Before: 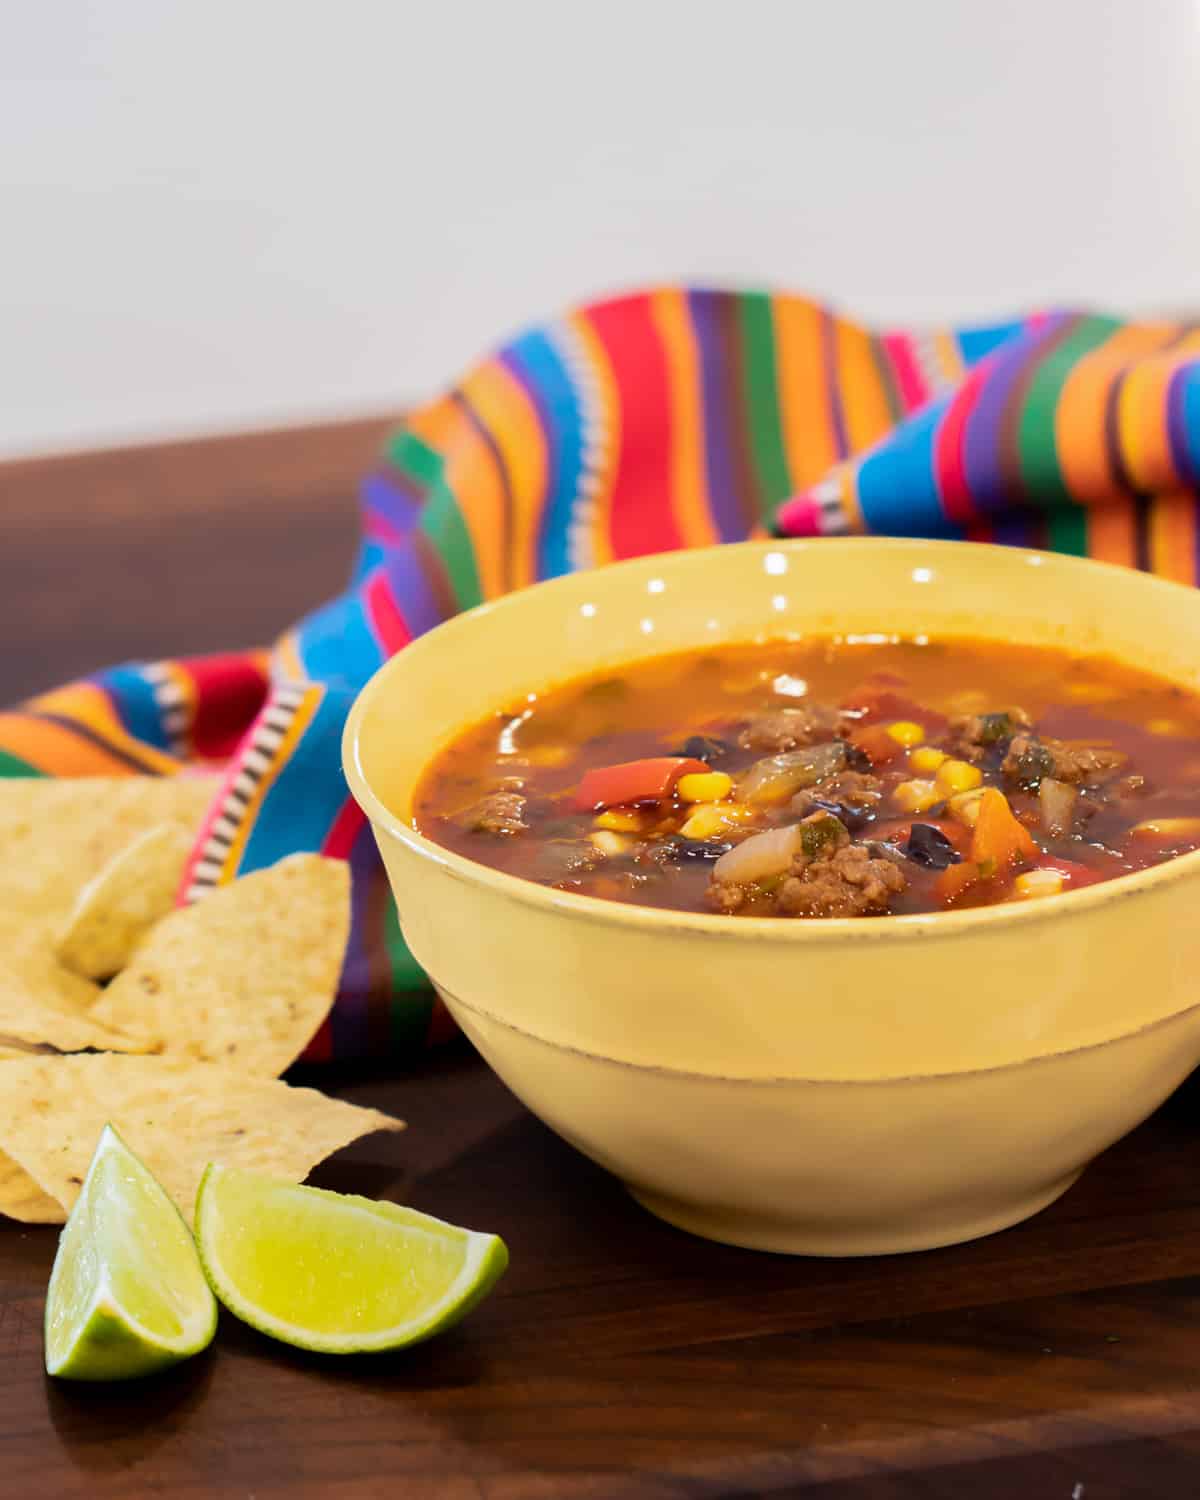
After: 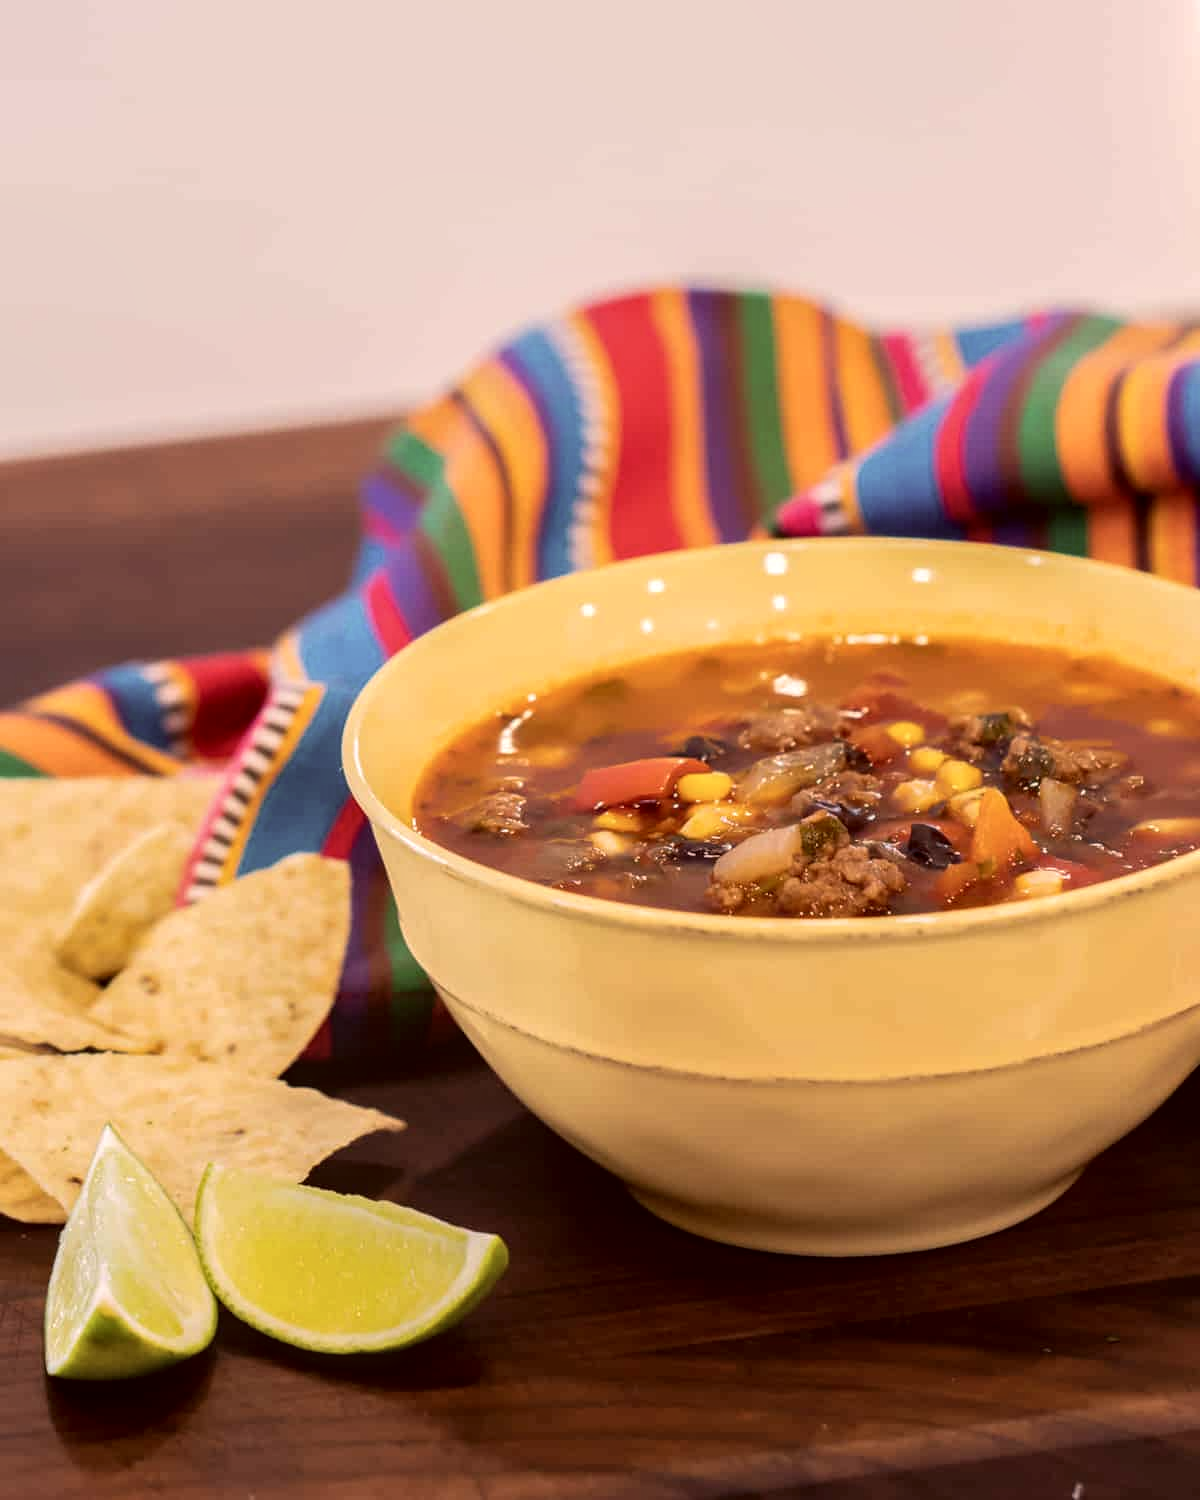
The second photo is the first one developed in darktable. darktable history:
color correction: highlights a* 10.21, highlights b* 9.79, shadows a* 8.61, shadows b* 7.88, saturation 0.8
local contrast: detail 130%
